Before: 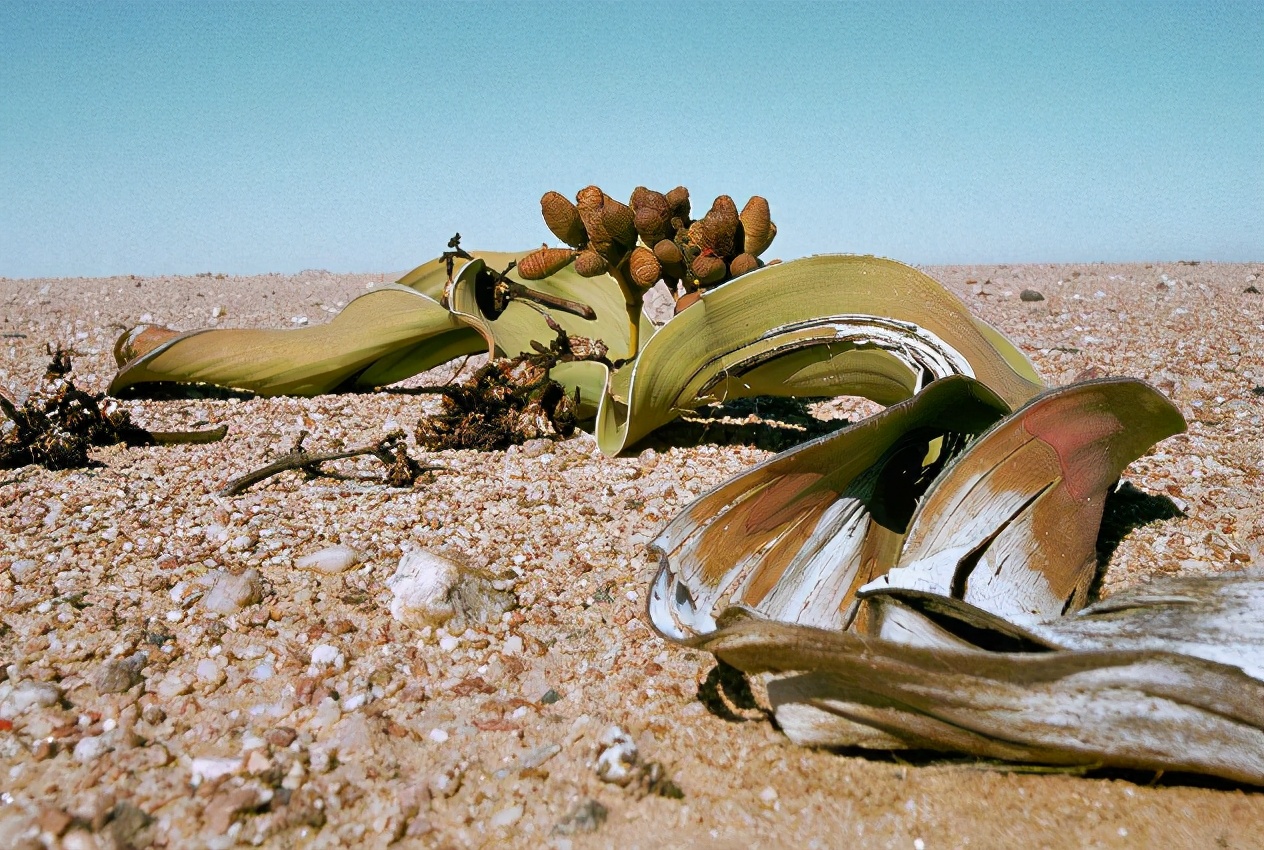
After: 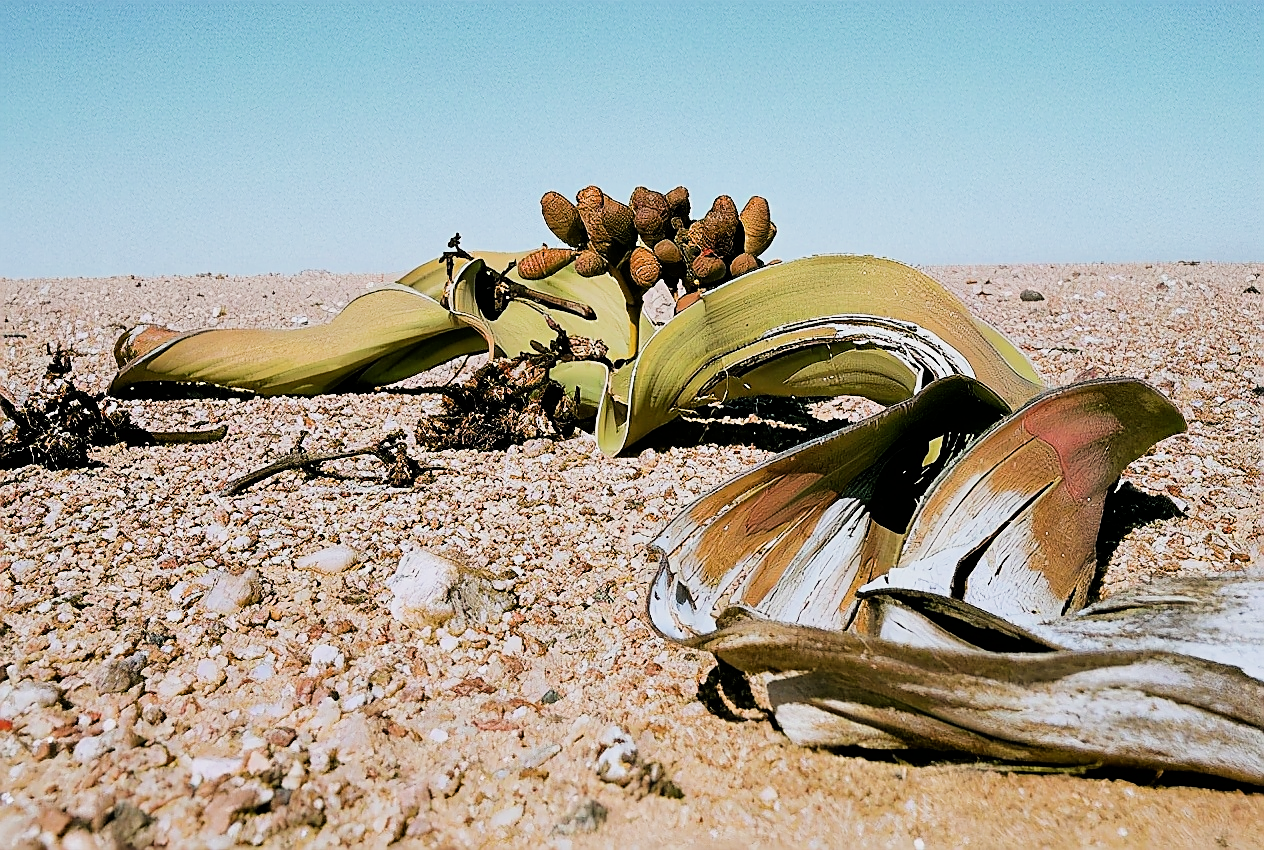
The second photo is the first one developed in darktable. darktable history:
filmic rgb: black relative exposure -7.5 EV, white relative exposure 5 EV, hardness 3.33, contrast 1.297
sharpen: radius 1.405, amount 1.235, threshold 0.629
exposure: black level correction 0, exposure 0.395 EV, compensate highlight preservation false
